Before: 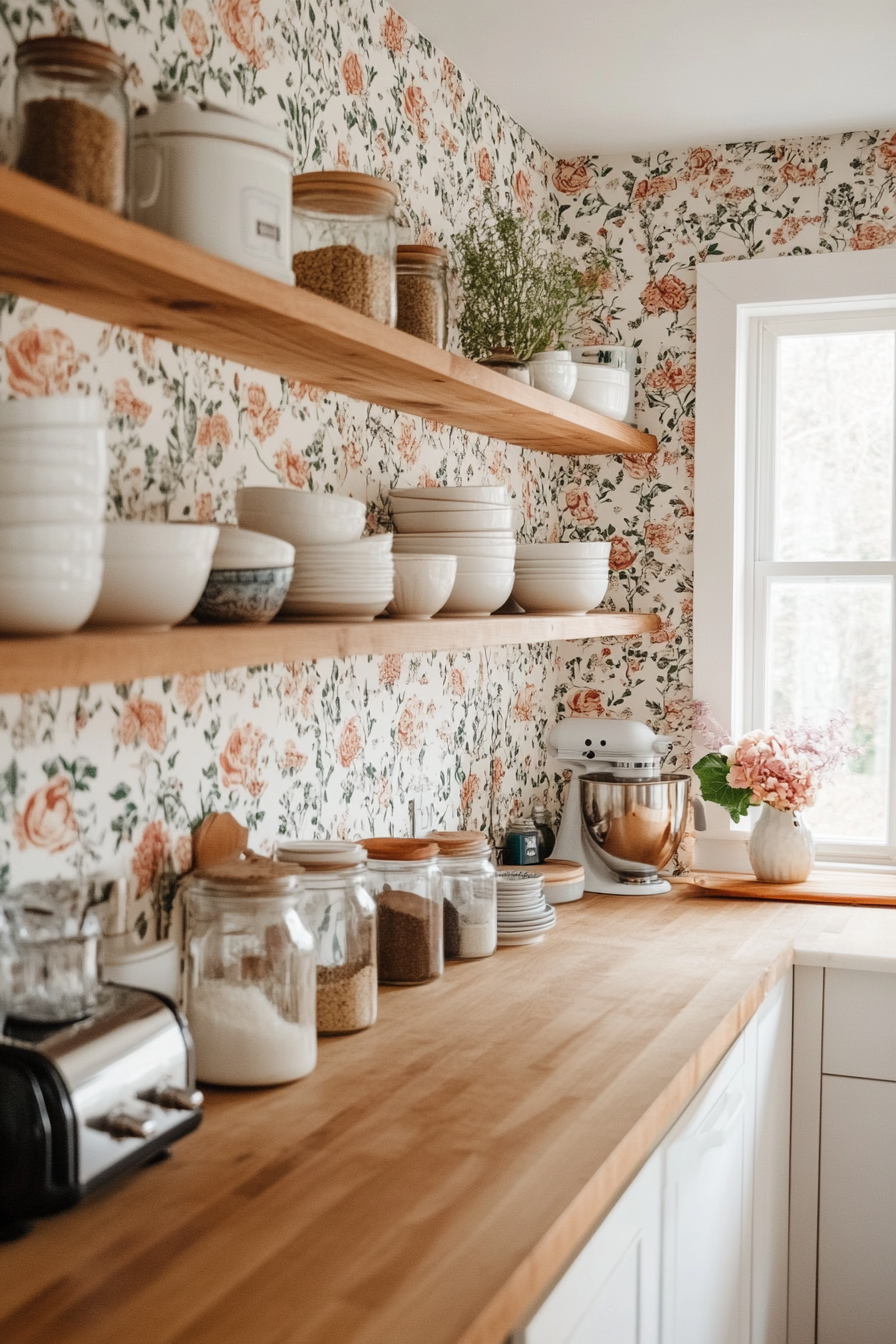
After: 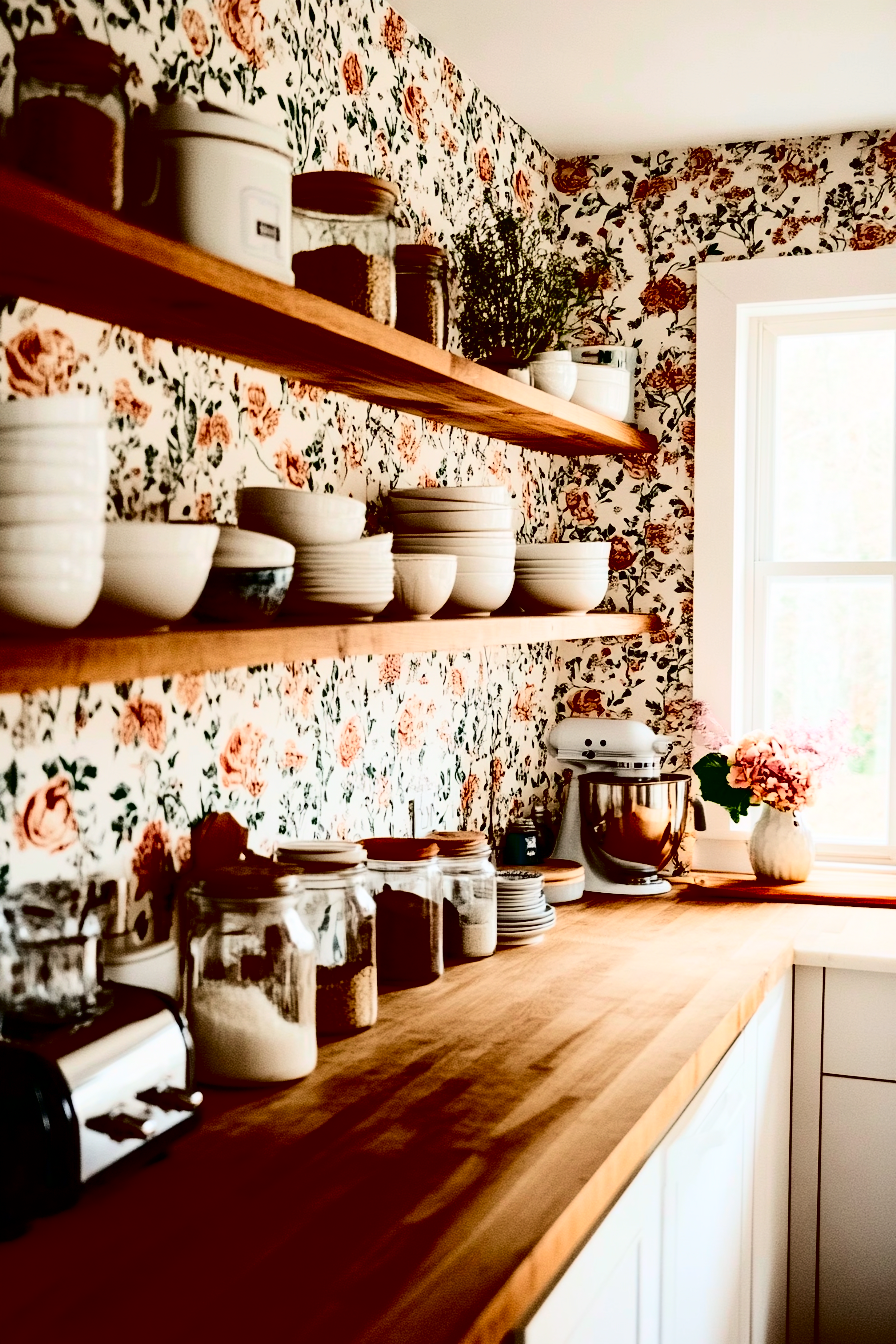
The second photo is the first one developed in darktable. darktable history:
contrast brightness saturation: contrast 0.764, brightness -0.991, saturation 0.999
